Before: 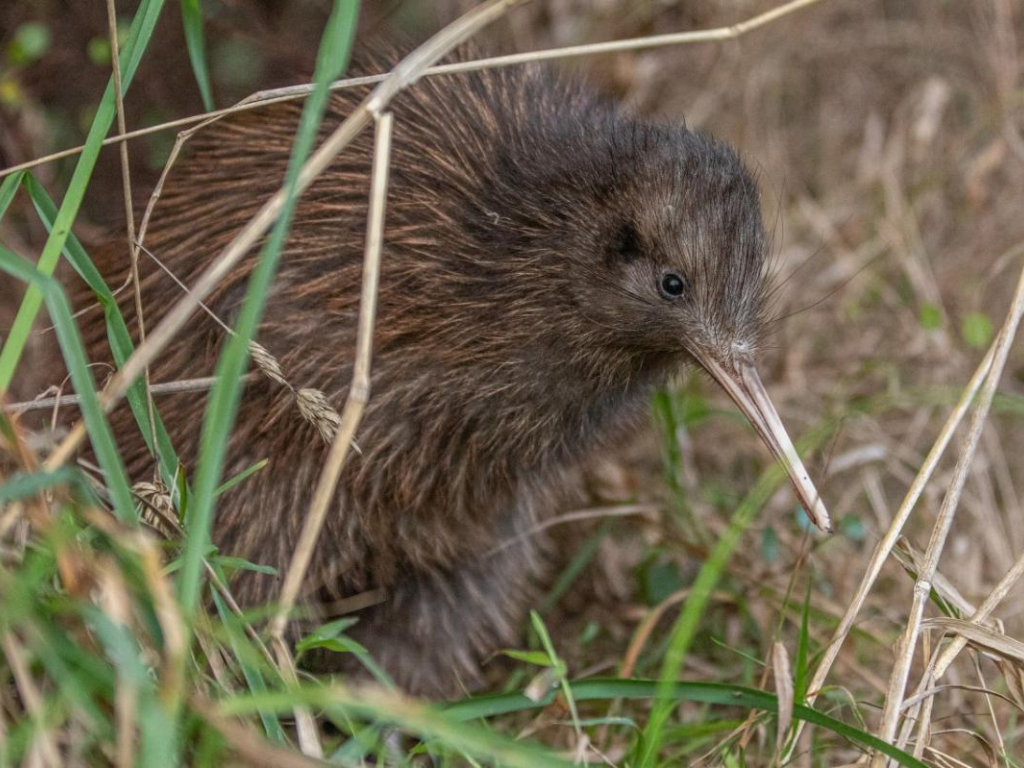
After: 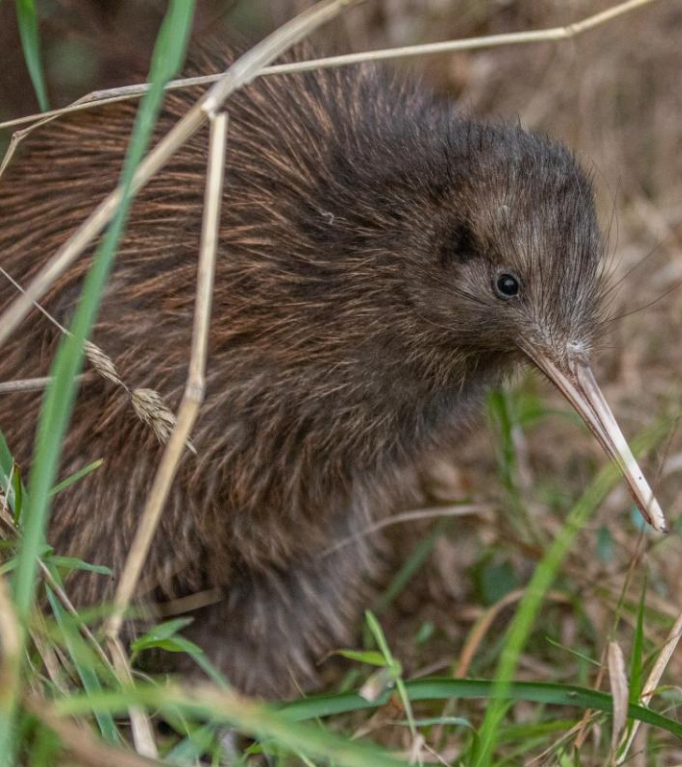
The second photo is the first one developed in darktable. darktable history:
crop and rotate: left 16.178%, right 17.123%
color calibration: illuminant same as pipeline (D50), adaptation XYZ, x 0.346, y 0.358, temperature 5016.42 K
